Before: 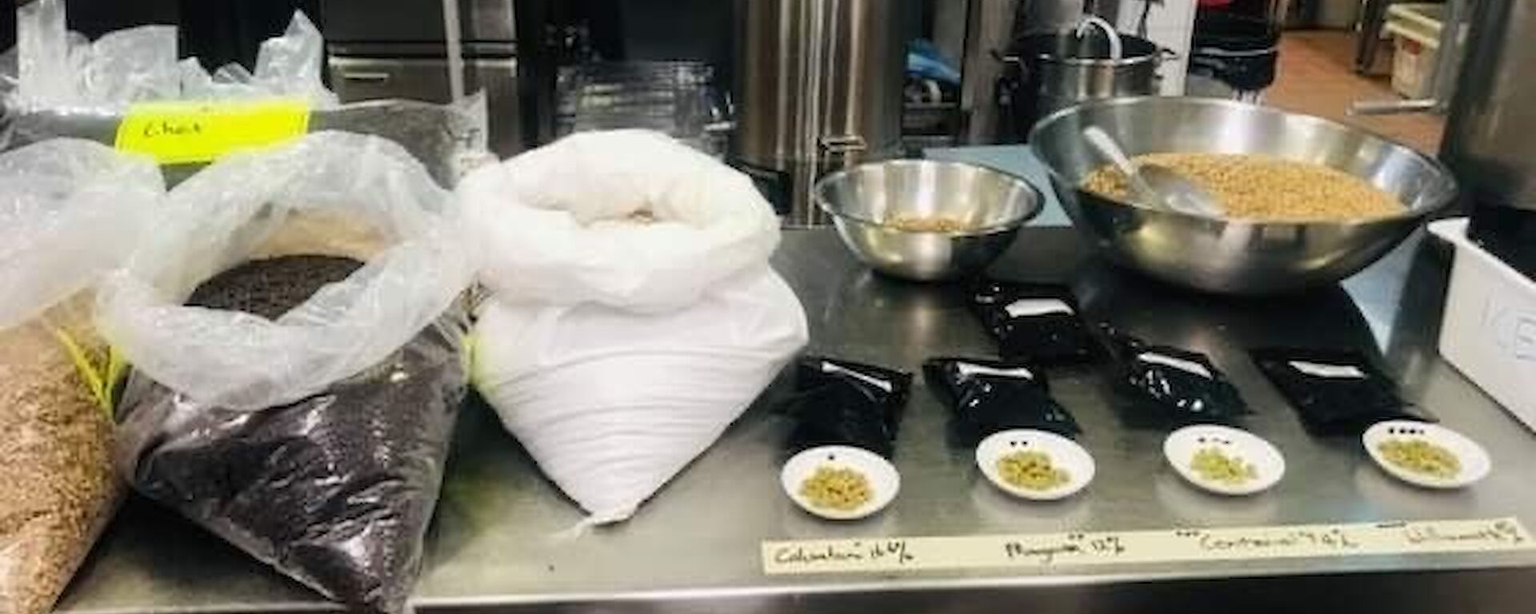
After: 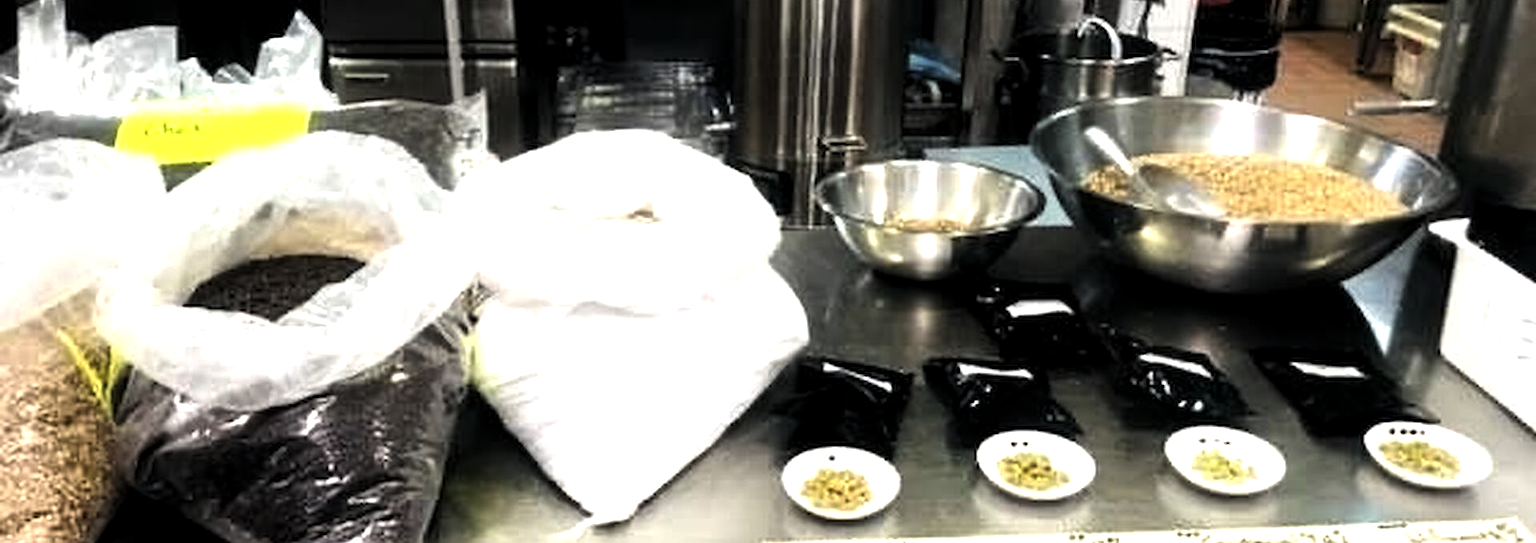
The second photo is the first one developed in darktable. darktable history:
color zones: curves: ch1 [(0, 0.469) (0.01, 0.469) (0.12, 0.446) (0.248, 0.469) (0.5, 0.5) (0.748, 0.5) (0.99, 0.469) (1, 0.469)]
levels: levels [0.044, 0.475, 0.791]
crop and rotate: top 0%, bottom 11.49%
contrast brightness saturation: saturation -0.05
